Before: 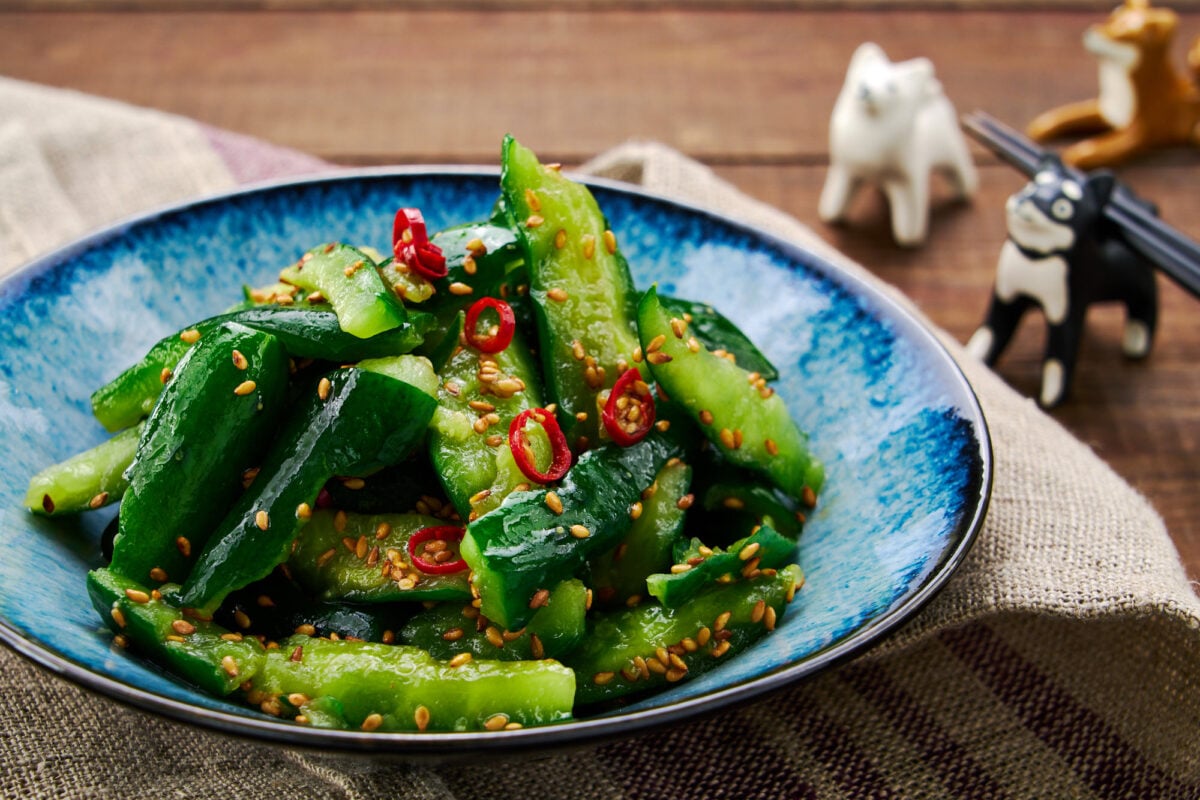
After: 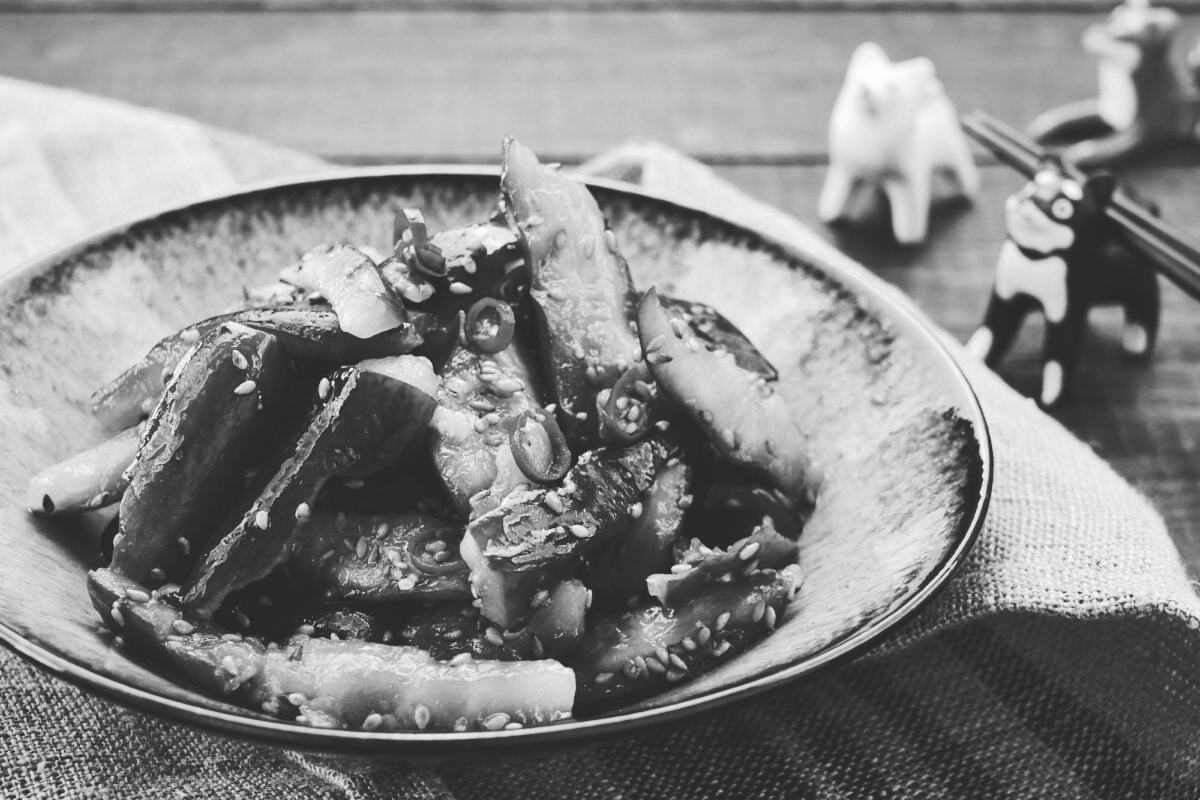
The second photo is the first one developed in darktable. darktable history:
base curve: curves: ch0 [(0, 0.024) (0.055, 0.065) (0.121, 0.166) (0.236, 0.319) (0.693, 0.726) (1, 1)], preserve colors none
color zones: curves: ch1 [(0, -0.394) (0.143, -0.394) (0.286, -0.394) (0.429, -0.392) (0.571, -0.391) (0.714, -0.391) (0.857, -0.391) (1, -0.394)]
tone curve: curves: ch0 [(0, 0) (0.004, 0.001) (0.133, 0.112) (0.325, 0.362) (0.832, 0.893) (1, 1)], color space Lab, linked channels, preserve colors none
white balance: red 0.931, blue 1.11
